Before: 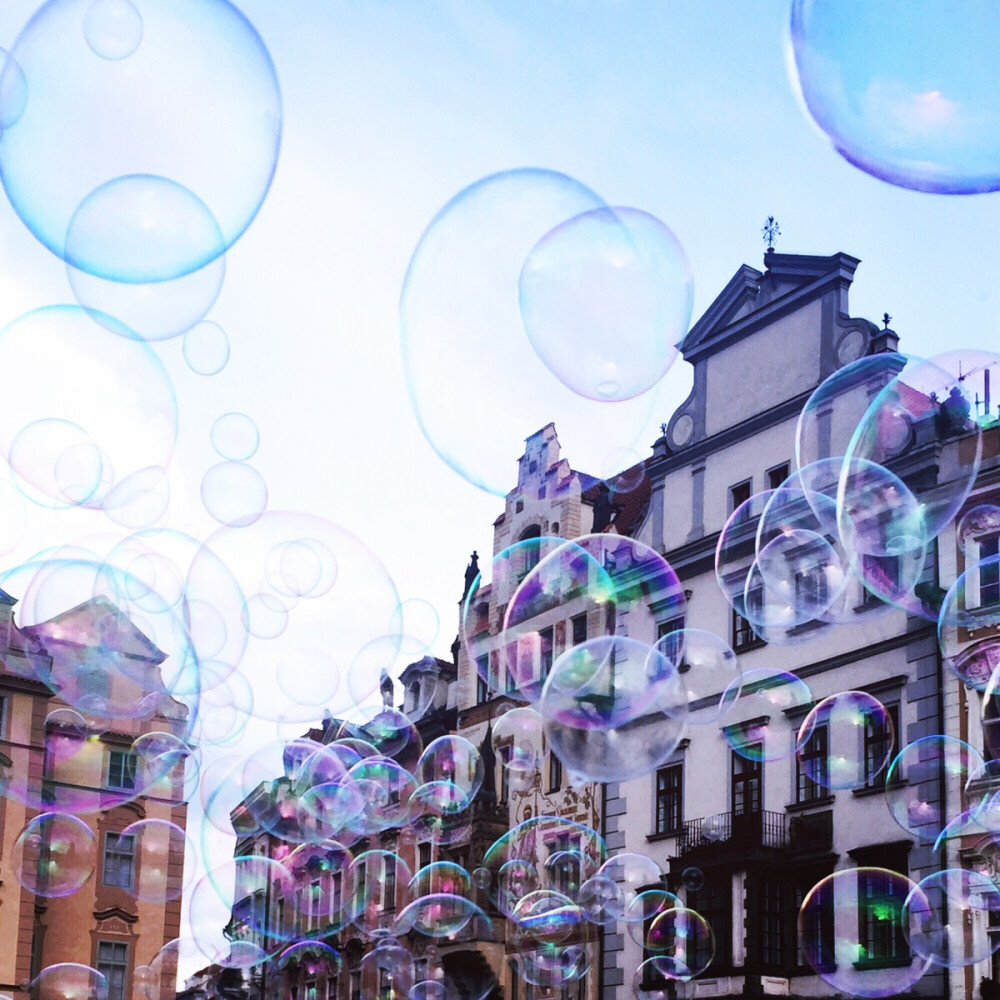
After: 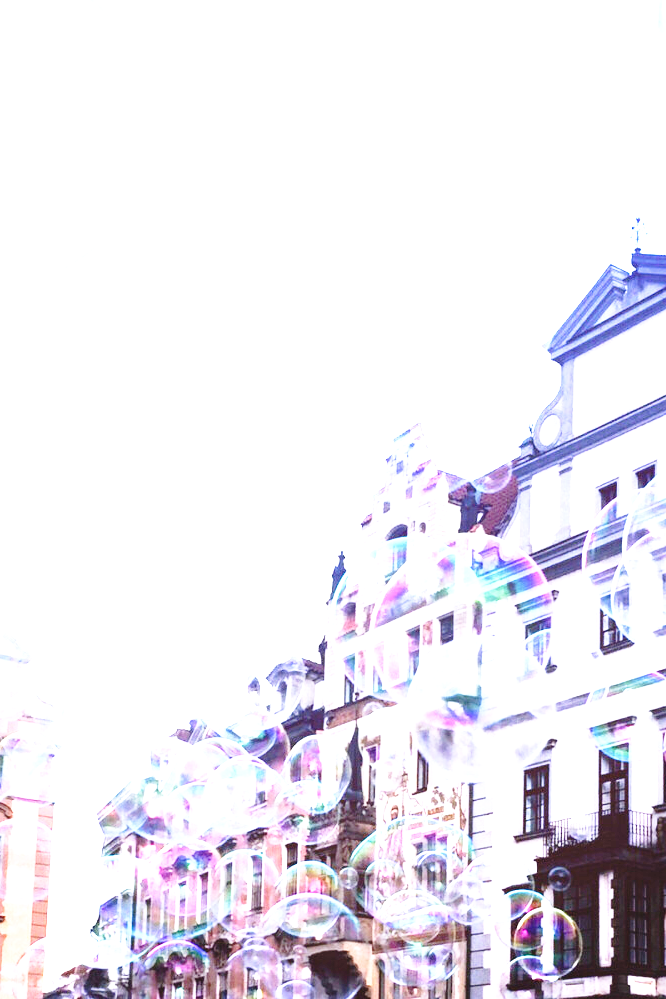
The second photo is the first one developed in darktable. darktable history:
tone equalizer: edges refinement/feathering 500, mask exposure compensation -1.57 EV, preserve details guided filter
exposure: black level correction 0, exposure 2.142 EV, compensate exposure bias true, compensate highlight preservation false
crop and rotate: left 13.37%, right 19.968%
base curve: curves: ch0 [(0, 0) (0.028, 0.03) (0.121, 0.232) (0.46, 0.748) (0.859, 0.968) (1, 1)], preserve colors none
